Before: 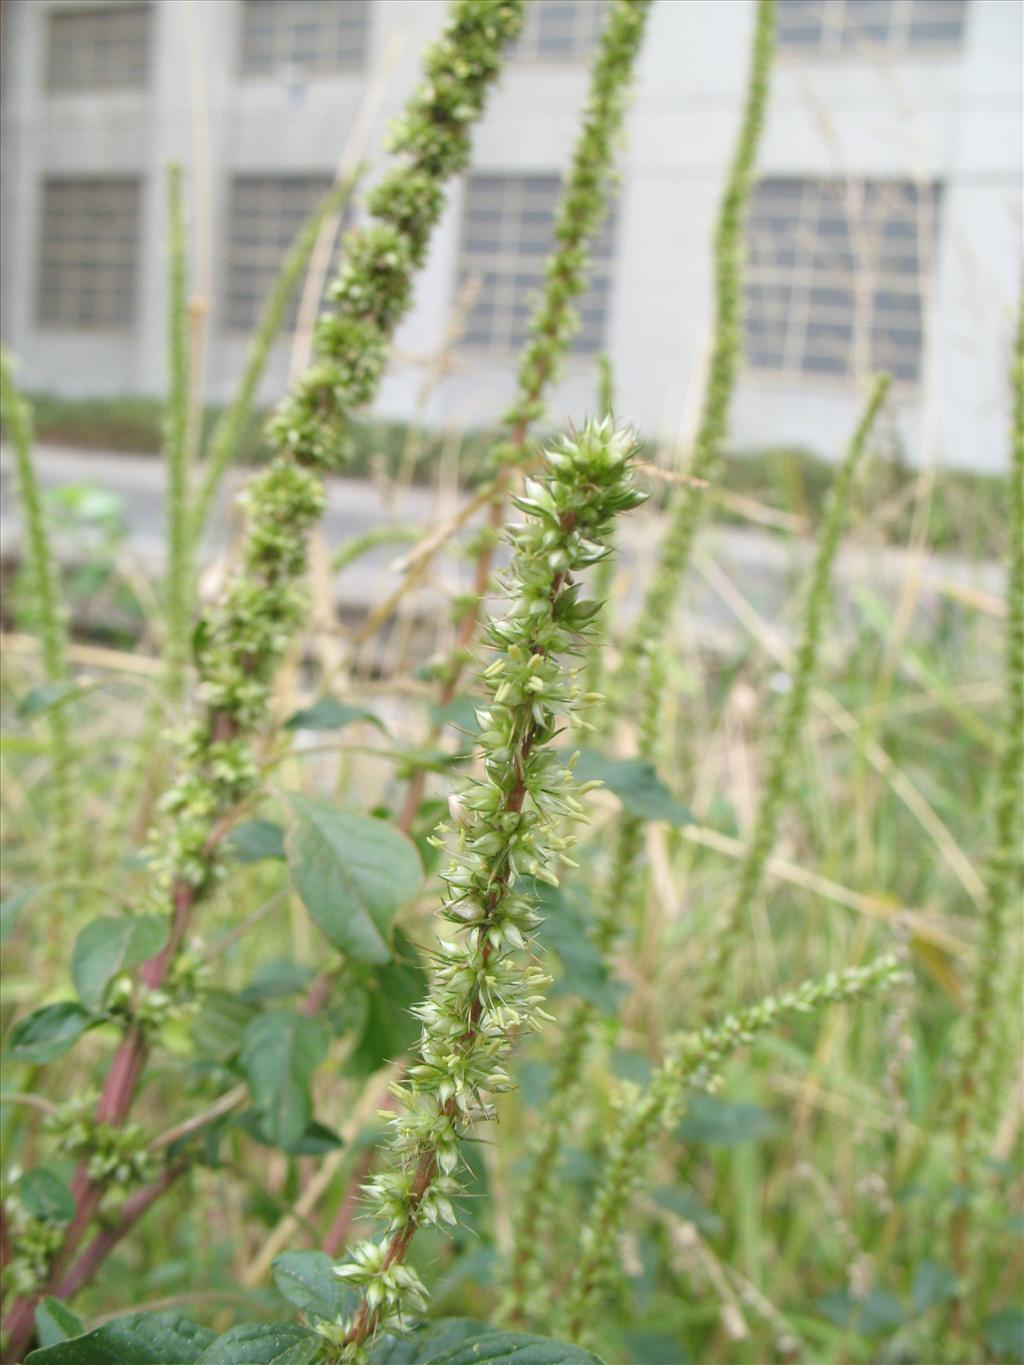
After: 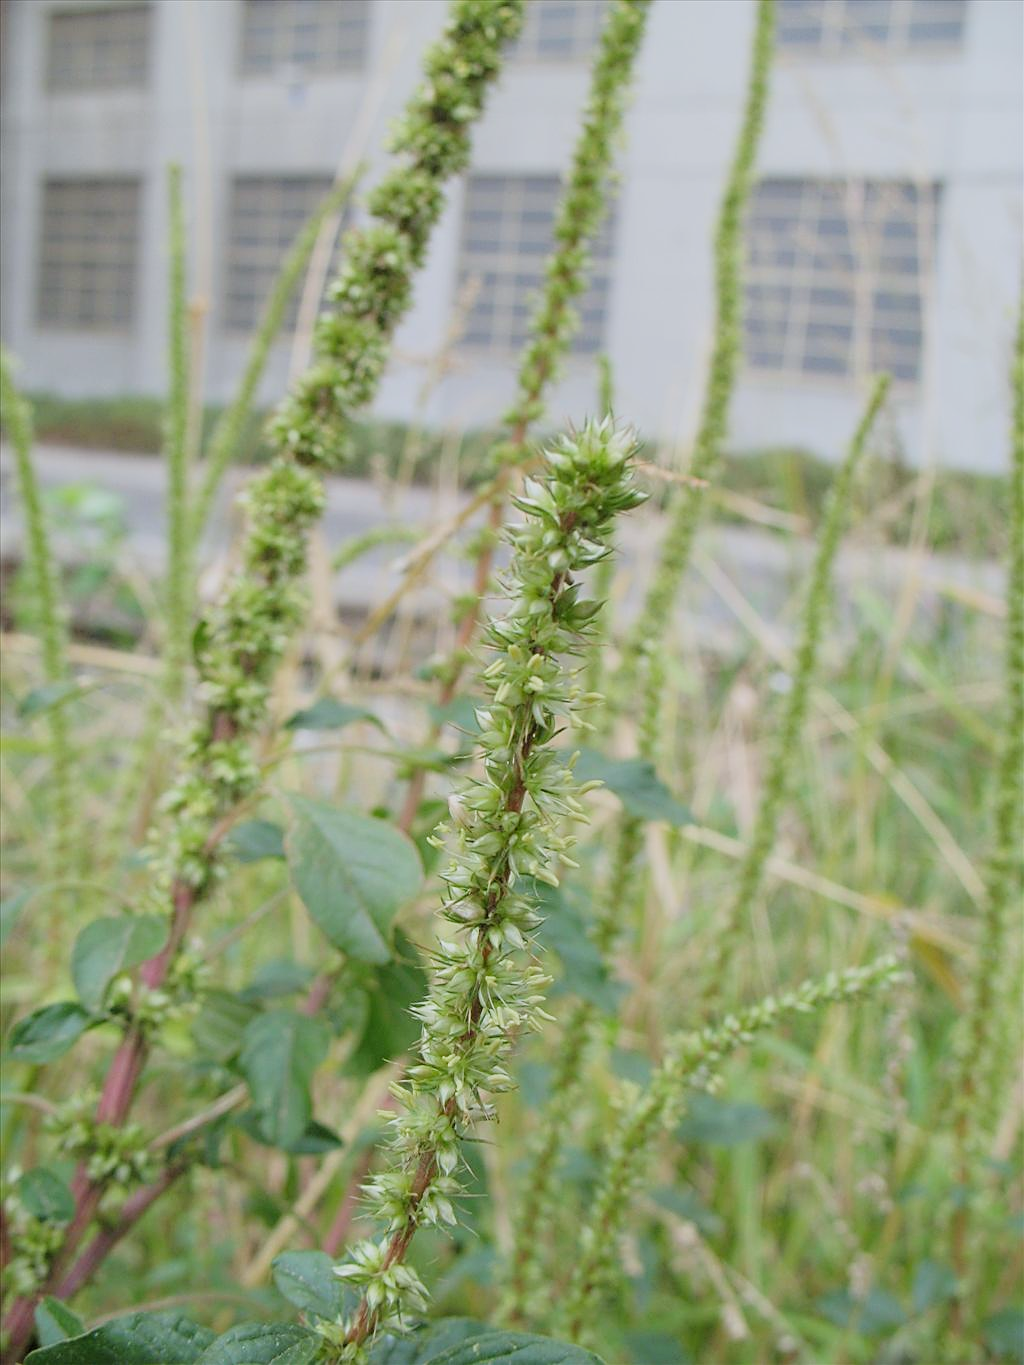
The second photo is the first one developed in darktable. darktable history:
sharpen: on, module defaults
filmic rgb: middle gray luminance 18.42%, black relative exposure -9 EV, white relative exposure 3.75 EV, threshold 6 EV, target black luminance 0%, hardness 4.85, latitude 67.35%, contrast 0.955, highlights saturation mix 20%, shadows ↔ highlights balance 21.36%, add noise in highlights 0, preserve chrominance luminance Y, color science v3 (2019), use custom middle-gray values true, iterations of high-quality reconstruction 0, contrast in highlights soft, enable highlight reconstruction true
white balance: red 0.983, blue 1.036
